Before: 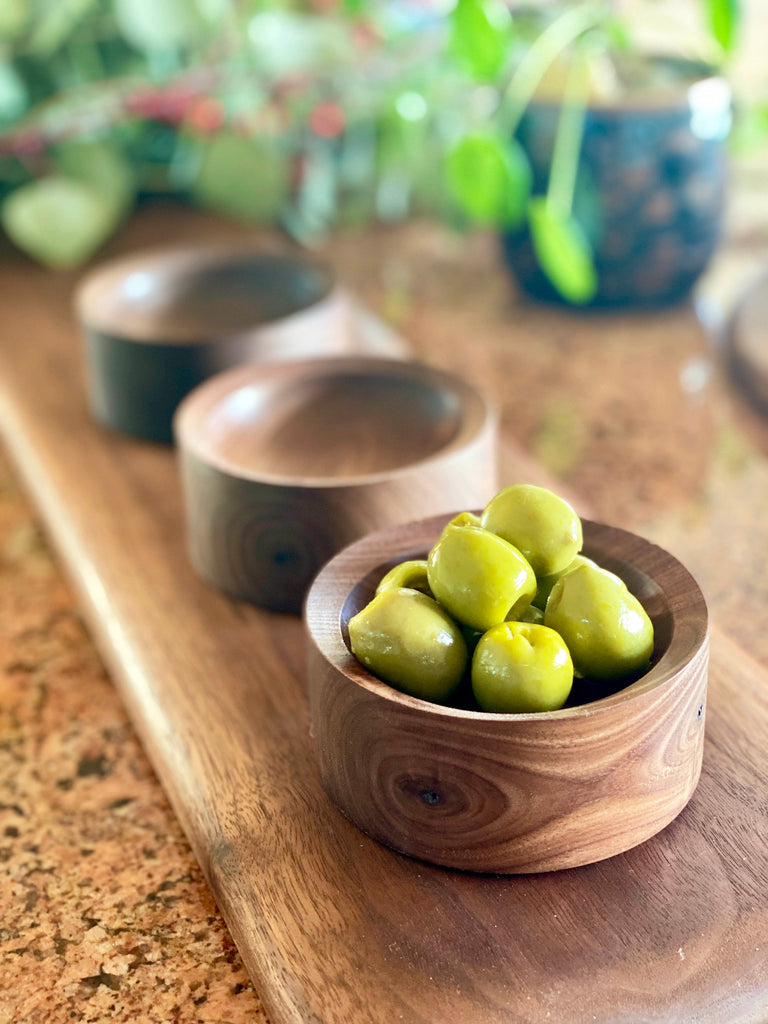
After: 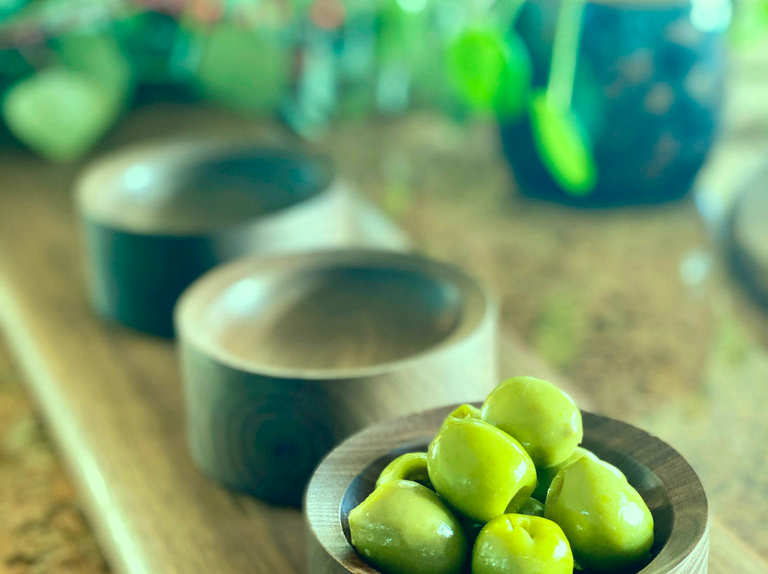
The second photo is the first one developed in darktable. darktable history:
color correction: highlights a* -20.08, highlights b* 9.8, shadows a* -20.4, shadows b* -10.76
crop and rotate: top 10.605%, bottom 33.274%
